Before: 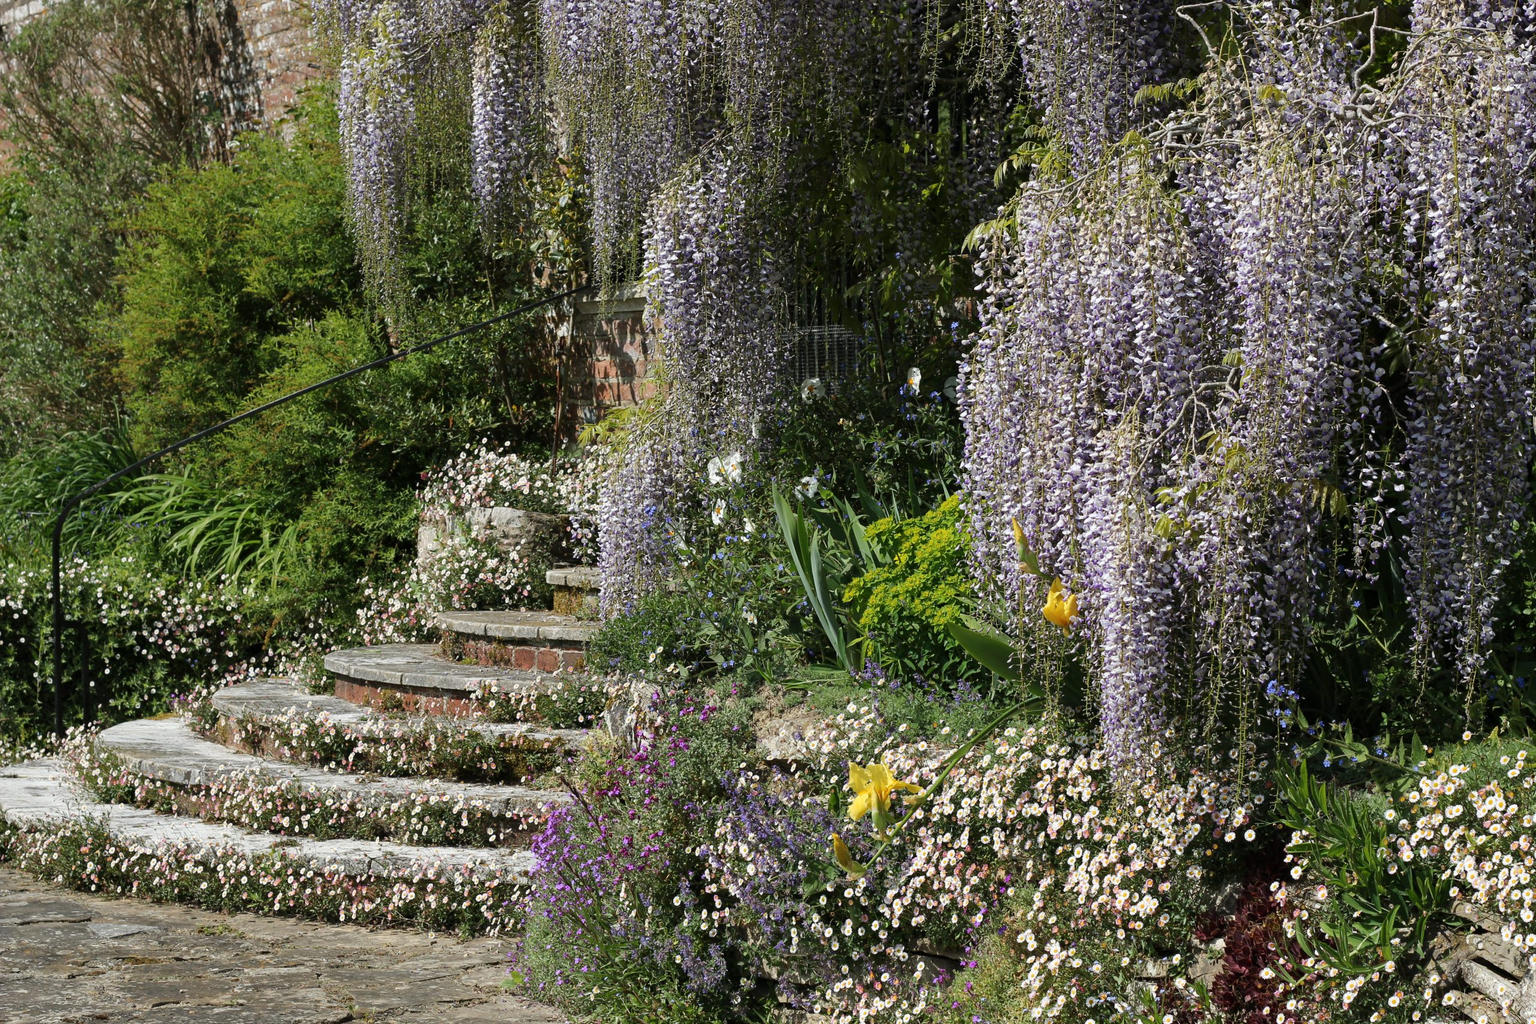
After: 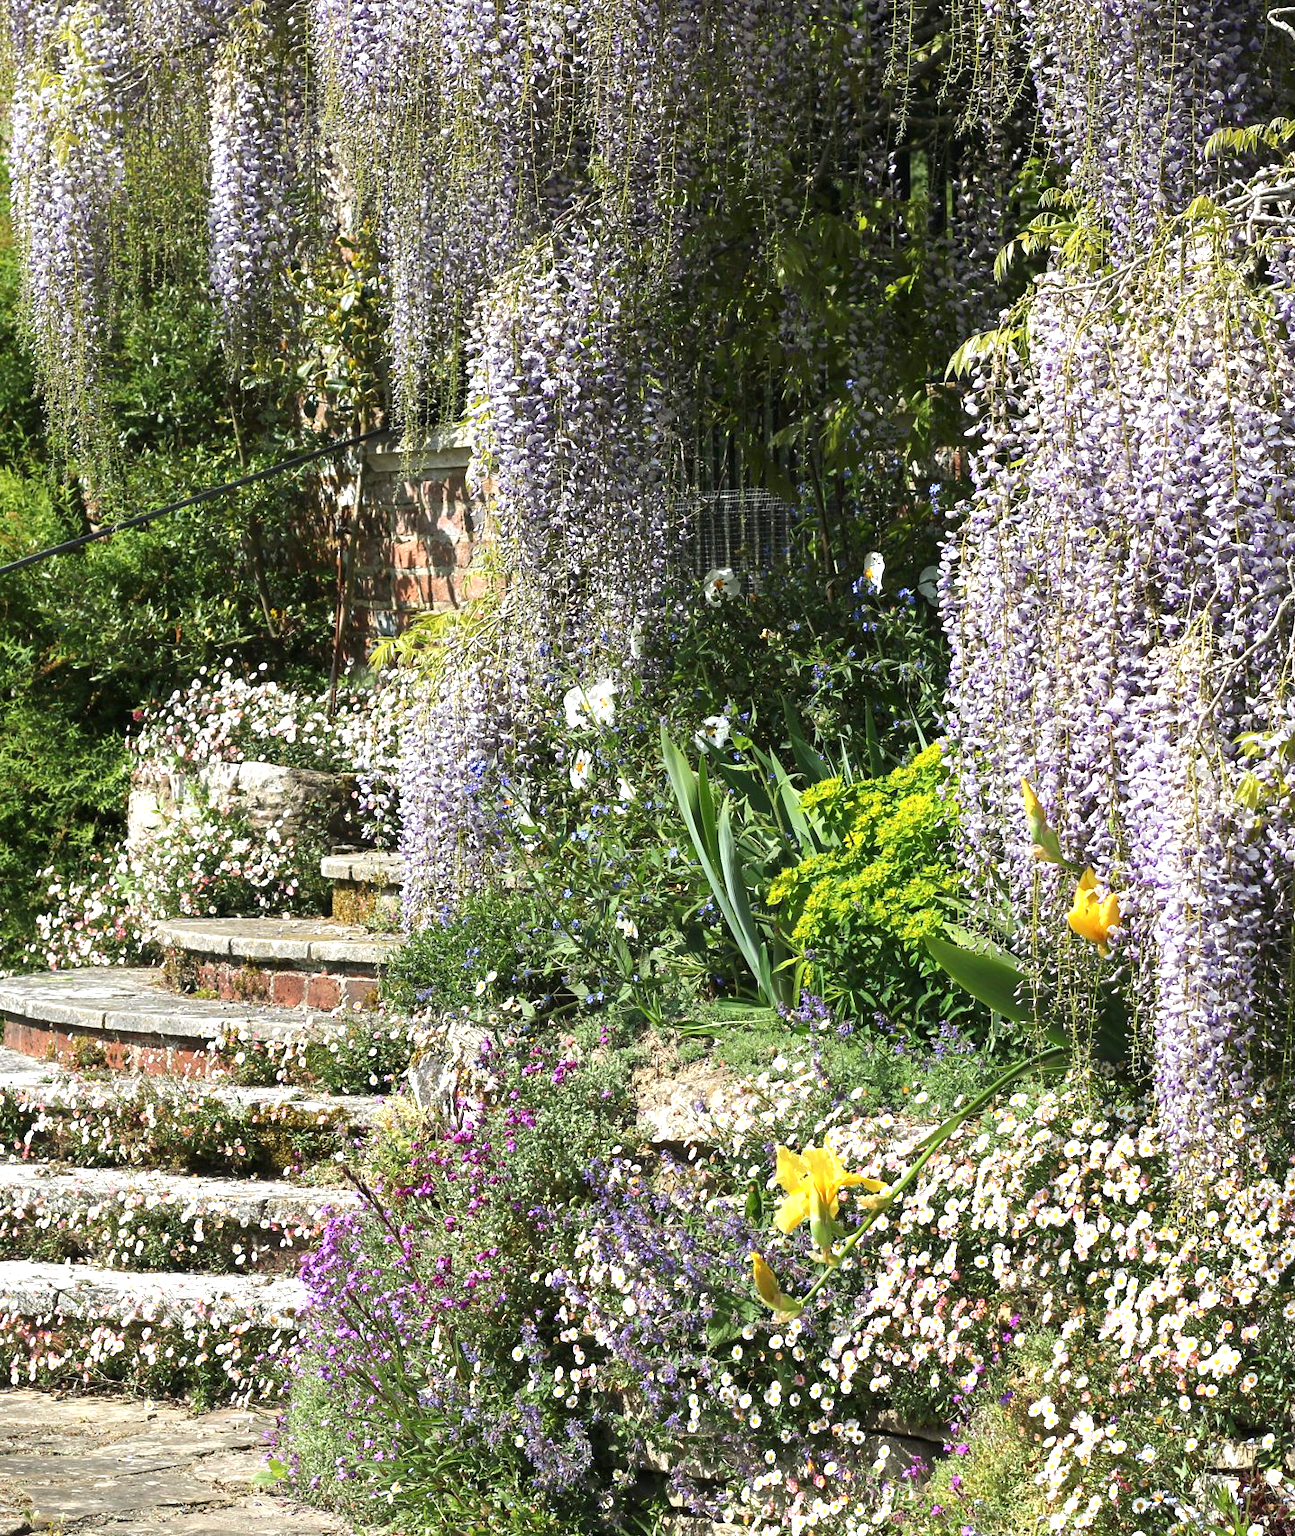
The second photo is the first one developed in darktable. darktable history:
crop: left 21.674%, right 22.086%
exposure: black level correction 0, exposure 1.015 EV, compensate exposure bias true, compensate highlight preservation false
